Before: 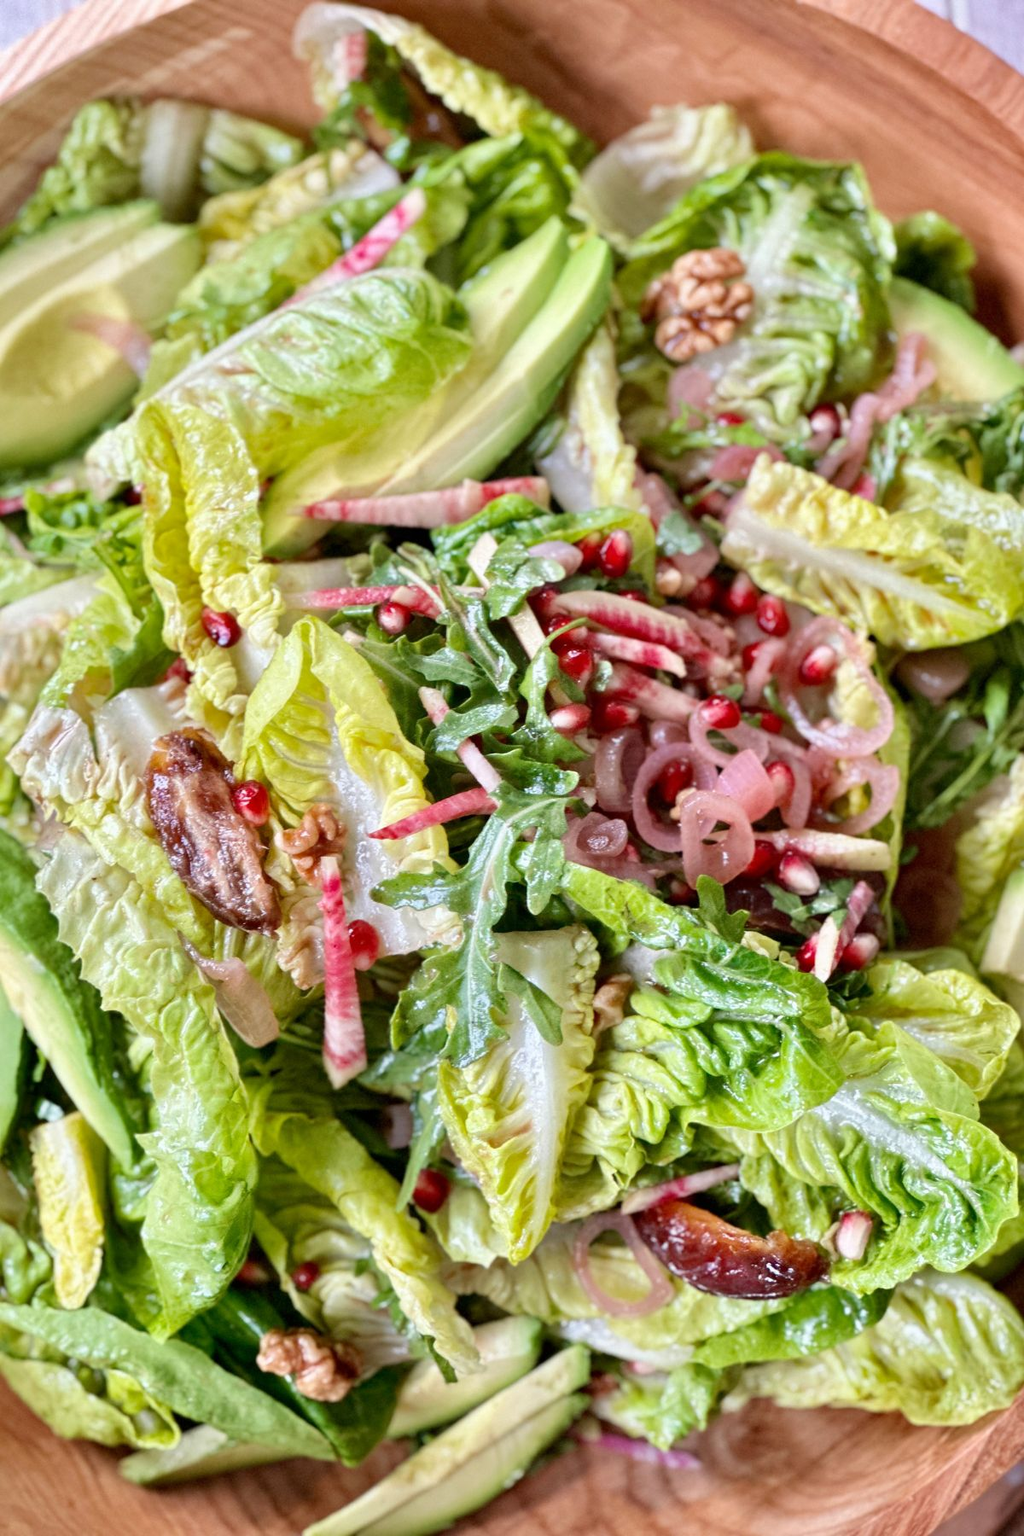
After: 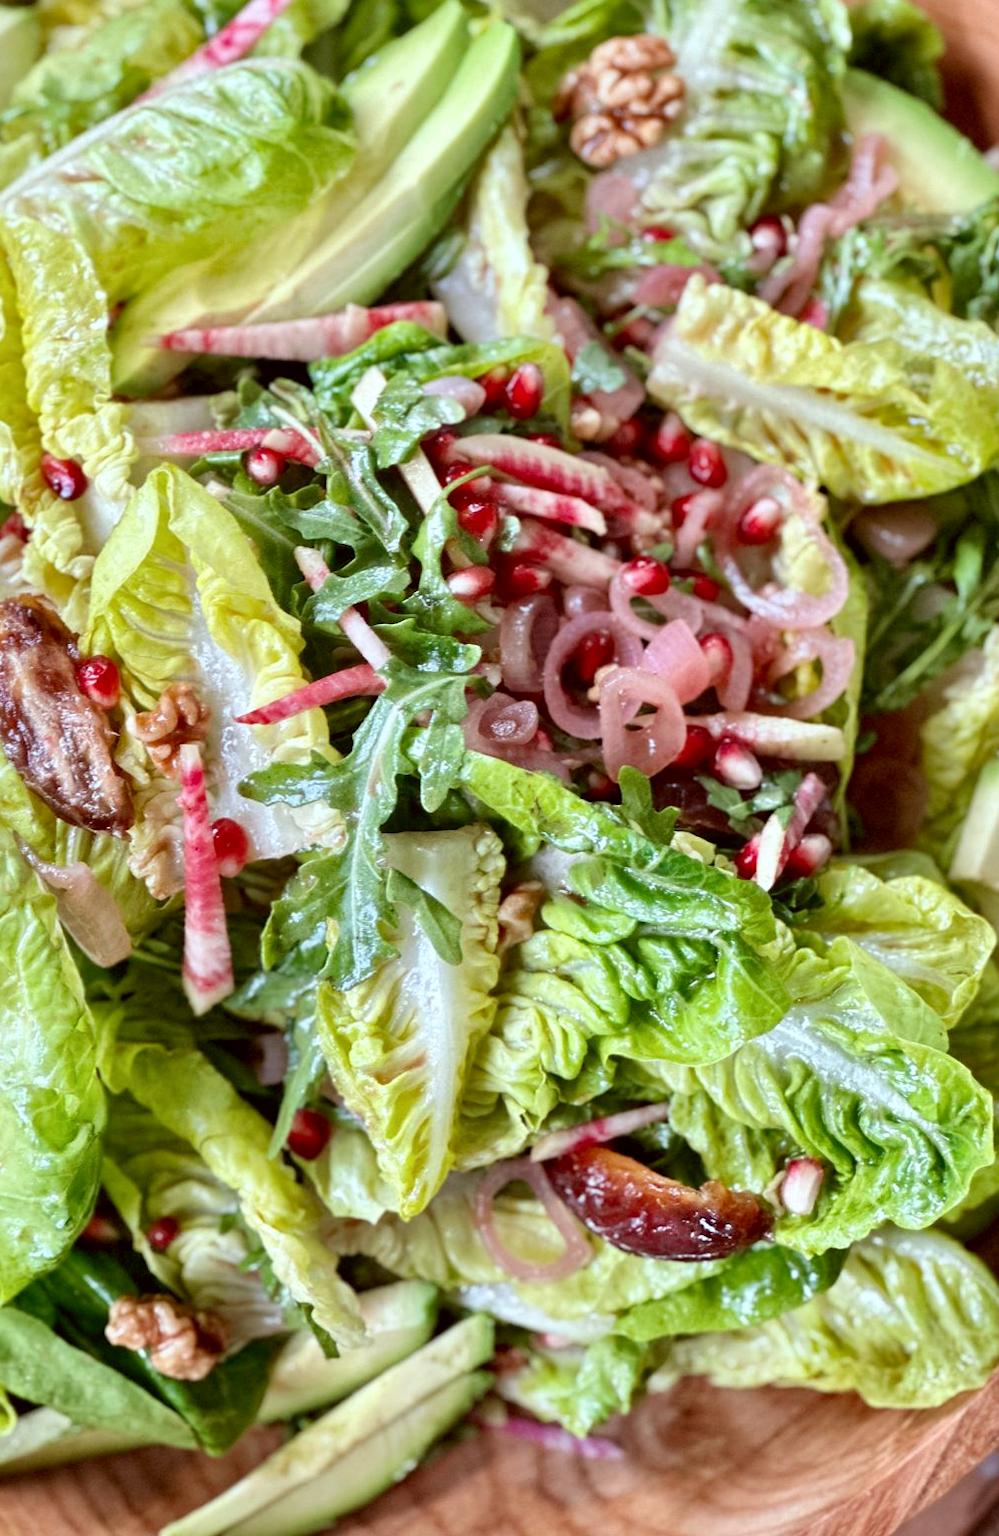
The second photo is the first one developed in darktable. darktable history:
crop: left 16.315%, top 14.246%
local contrast: mode bilateral grid, contrast 20, coarseness 50, detail 120%, midtone range 0.2
color correction: highlights a* -4.98, highlights b* -3.76, shadows a* 3.83, shadows b* 4.08
